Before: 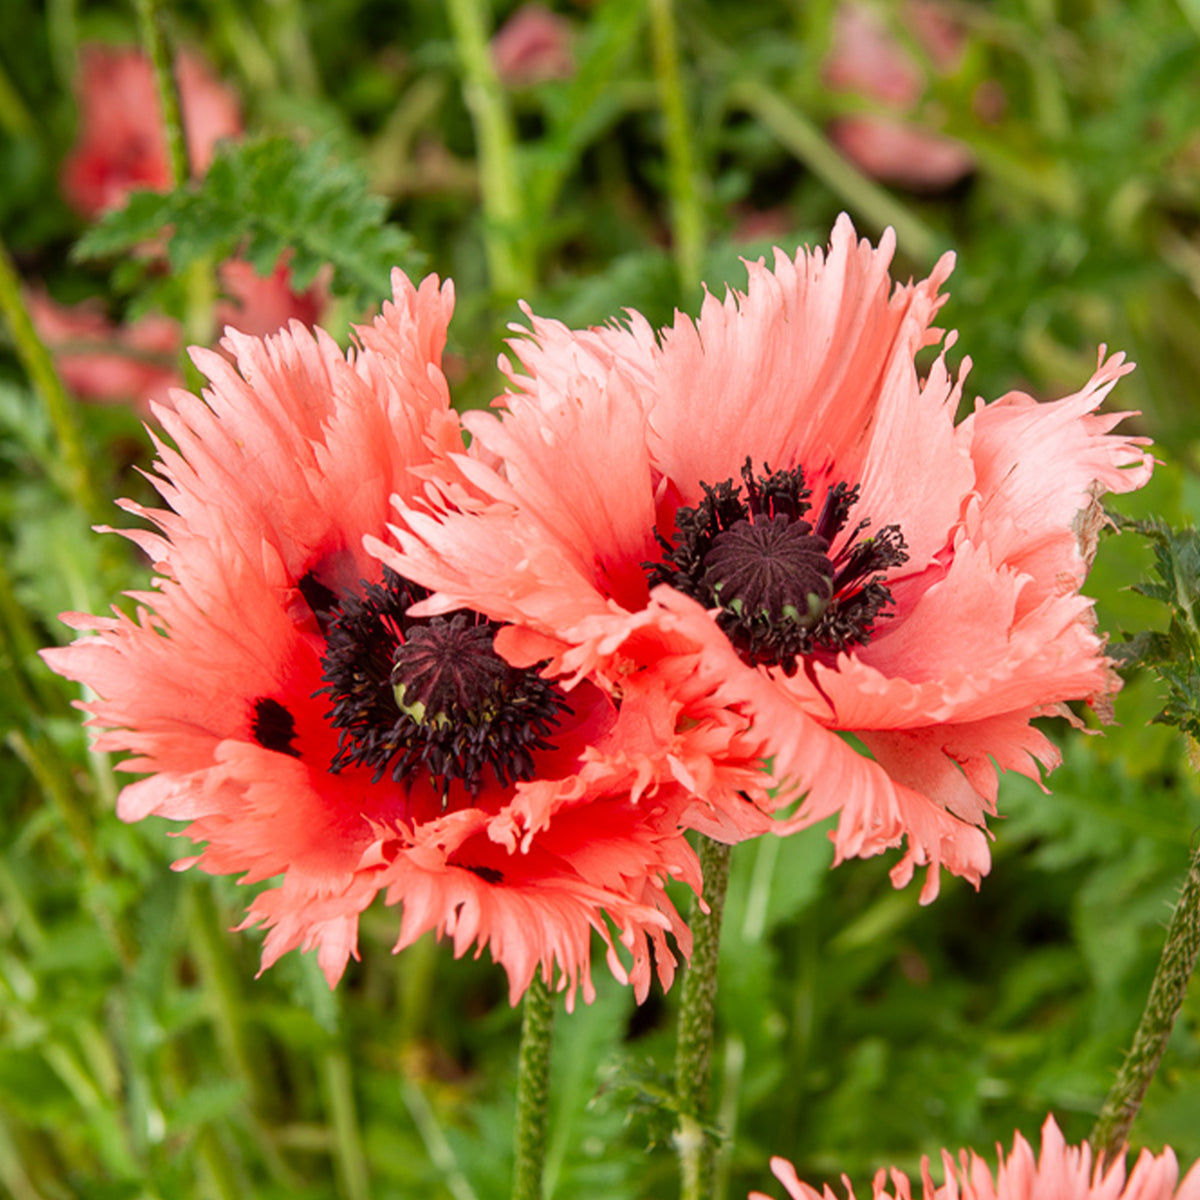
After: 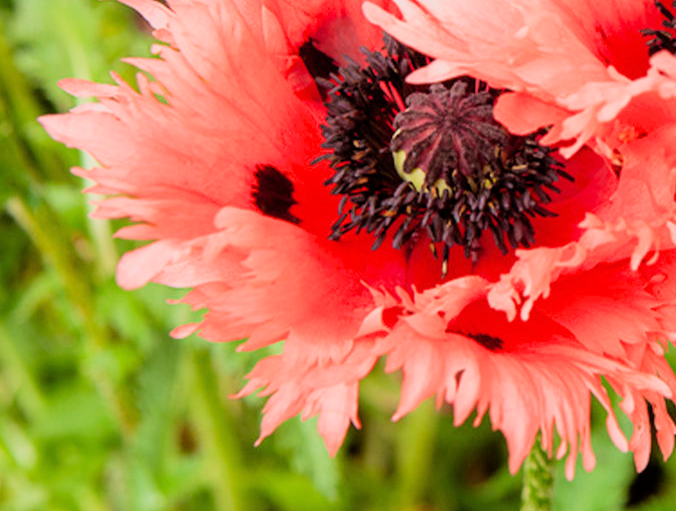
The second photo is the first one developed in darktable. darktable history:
exposure: exposure 1 EV, compensate highlight preservation false
crop: top 44.483%, right 43.593%, bottom 12.892%
filmic rgb: black relative exposure -7.15 EV, white relative exposure 5.36 EV, hardness 3.02, color science v6 (2022)
white balance: red 1.009, blue 0.985
